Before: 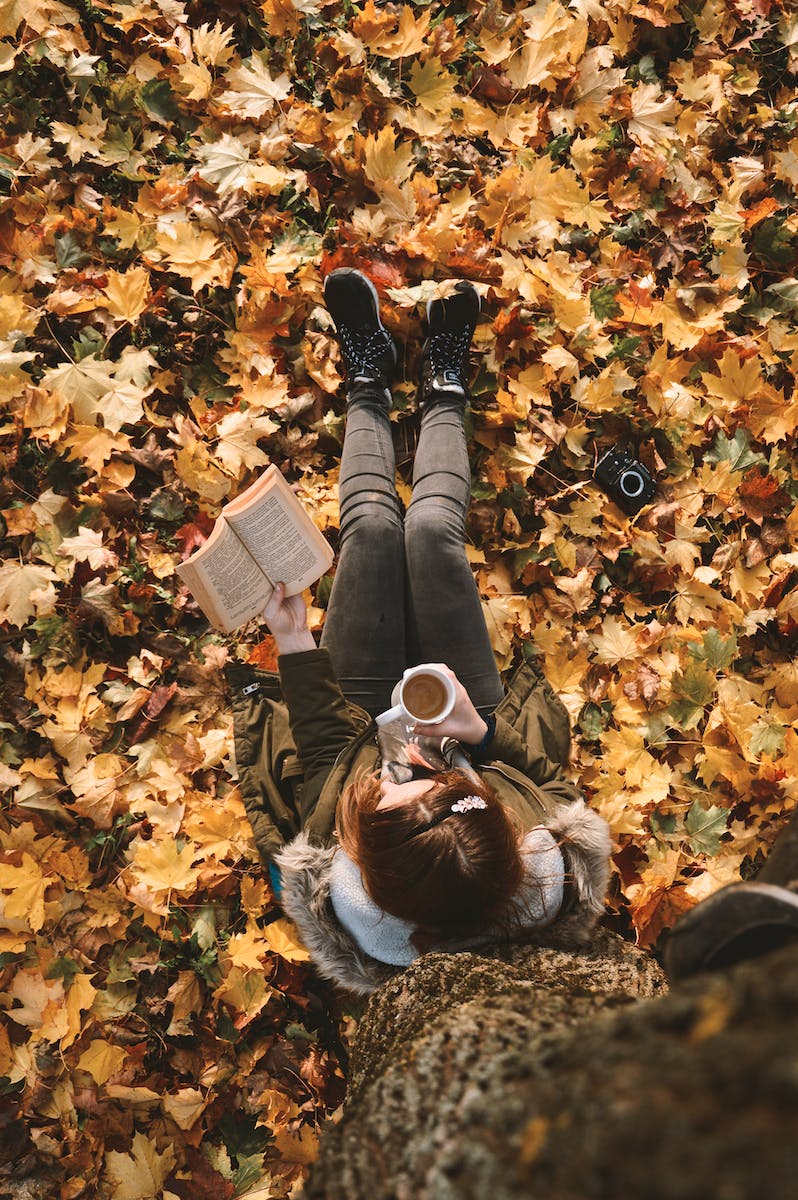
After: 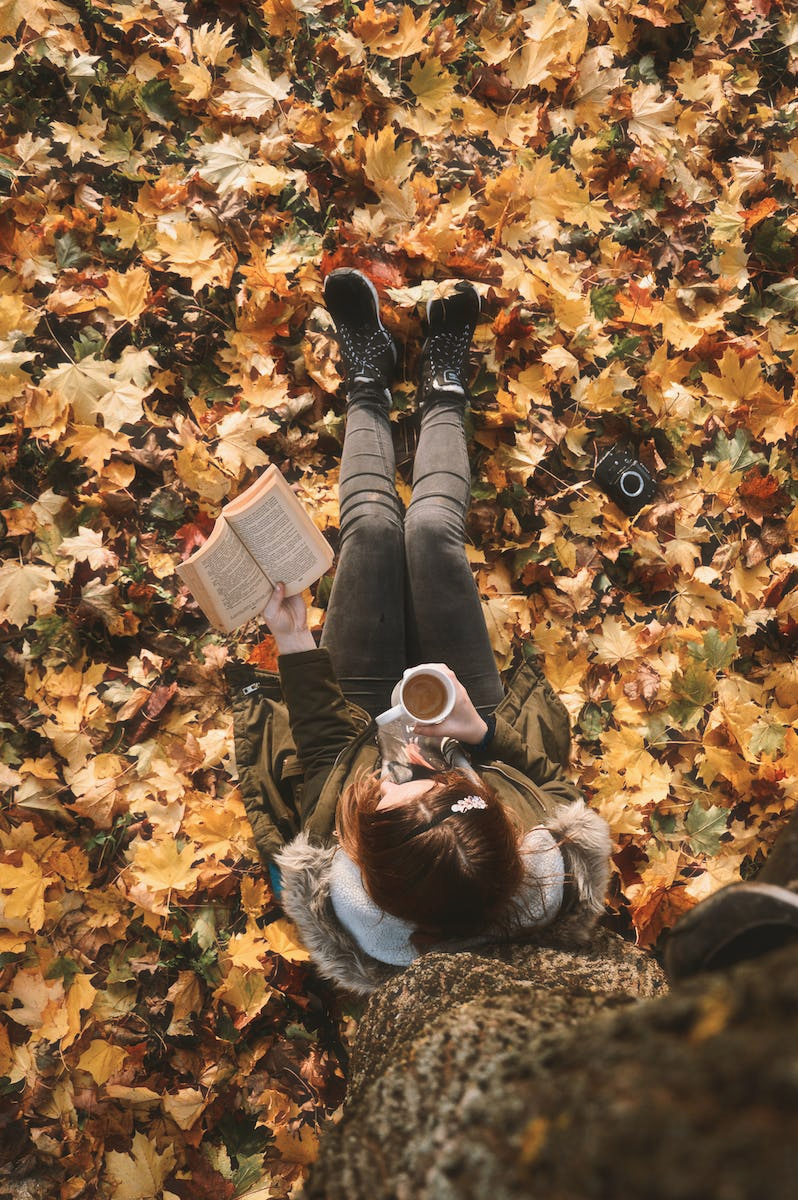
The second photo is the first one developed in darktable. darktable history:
exposure: exposure -0.05 EV
haze removal: strength -0.09, adaptive false
